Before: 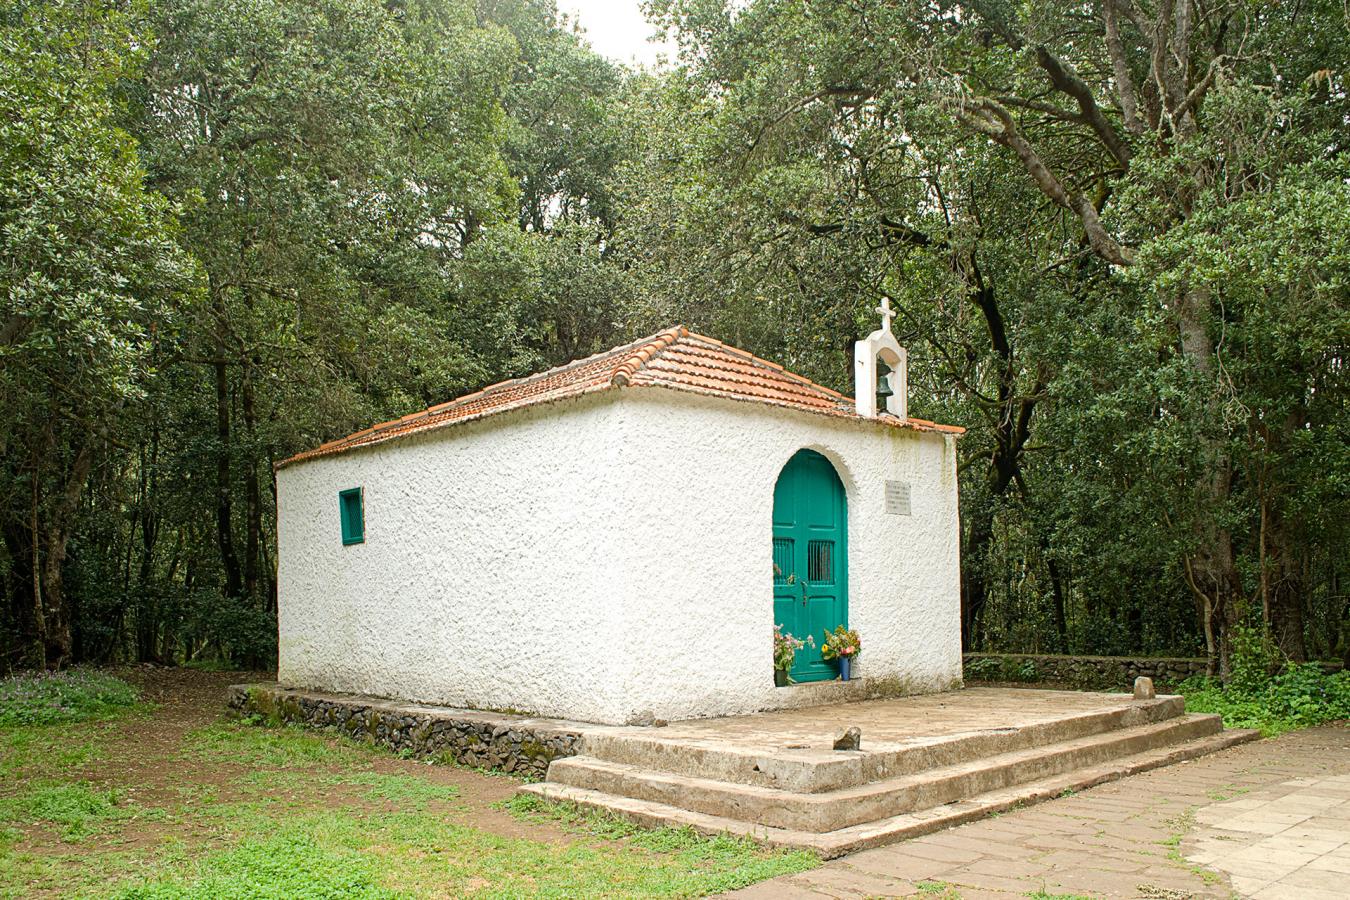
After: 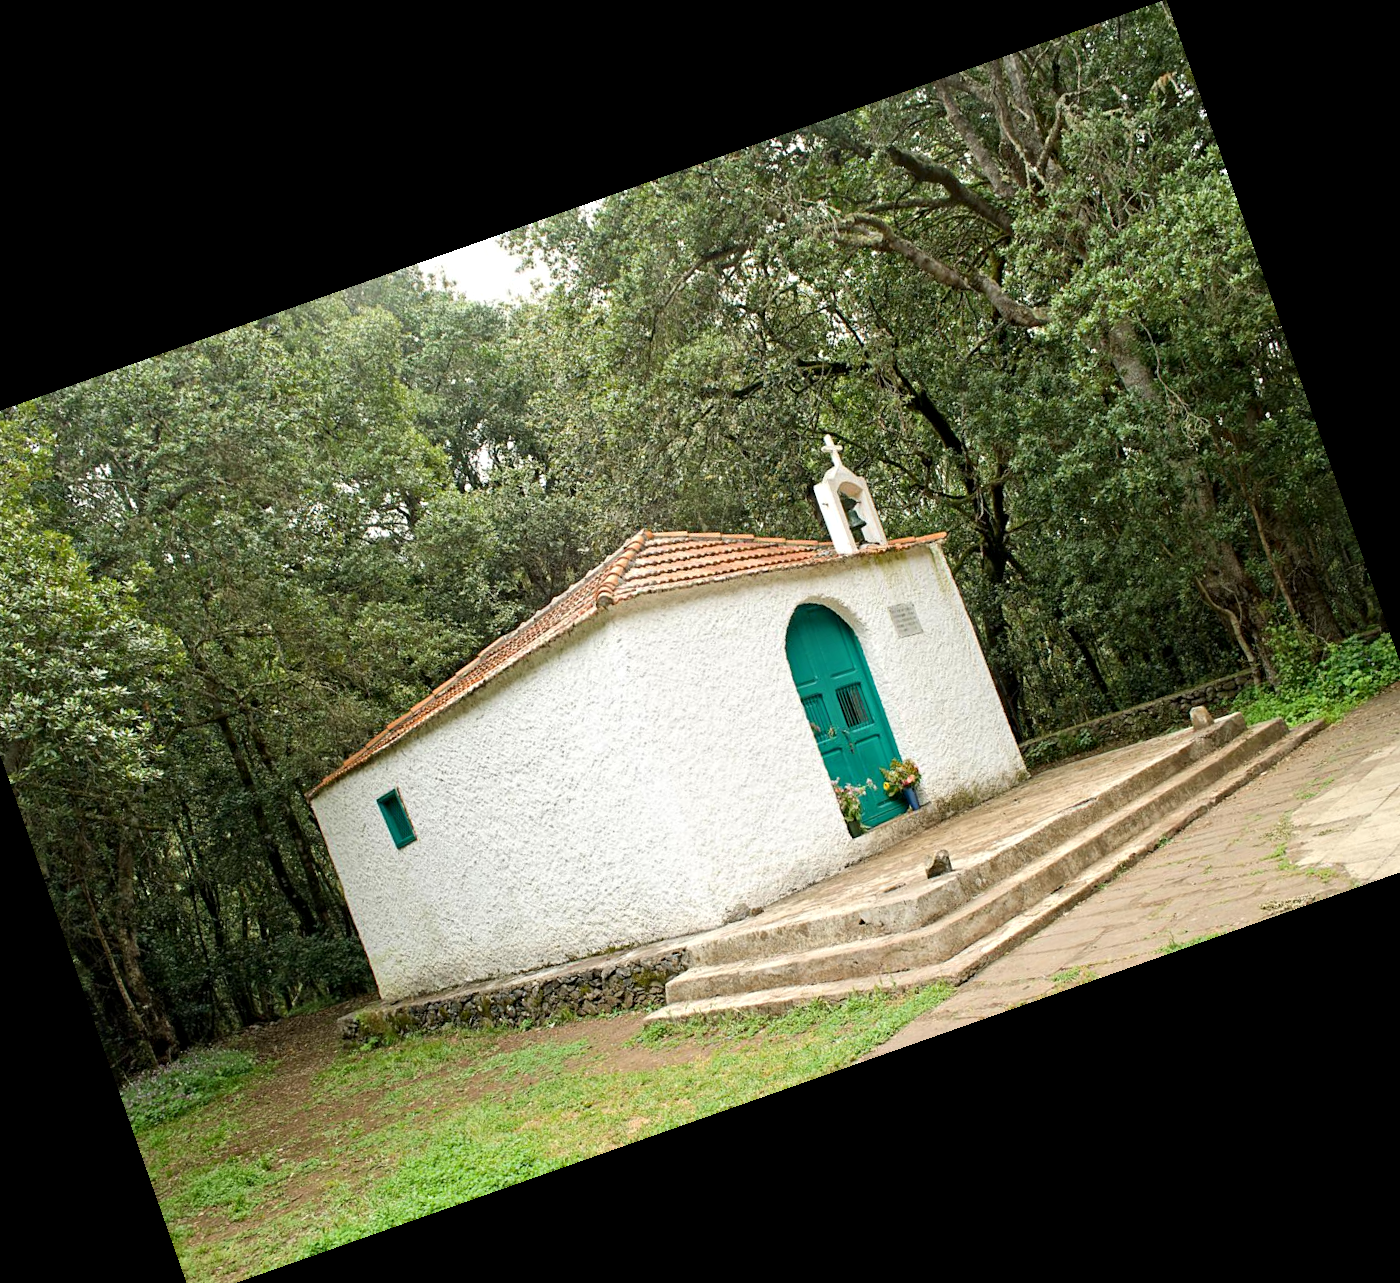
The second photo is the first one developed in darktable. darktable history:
crop and rotate: angle 19.43°, left 6.812%, right 4.125%, bottom 1.087%
contrast equalizer: y [[0.5, 0.5, 0.544, 0.569, 0.5, 0.5], [0.5 ×6], [0.5 ×6], [0 ×6], [0 ×6]]
